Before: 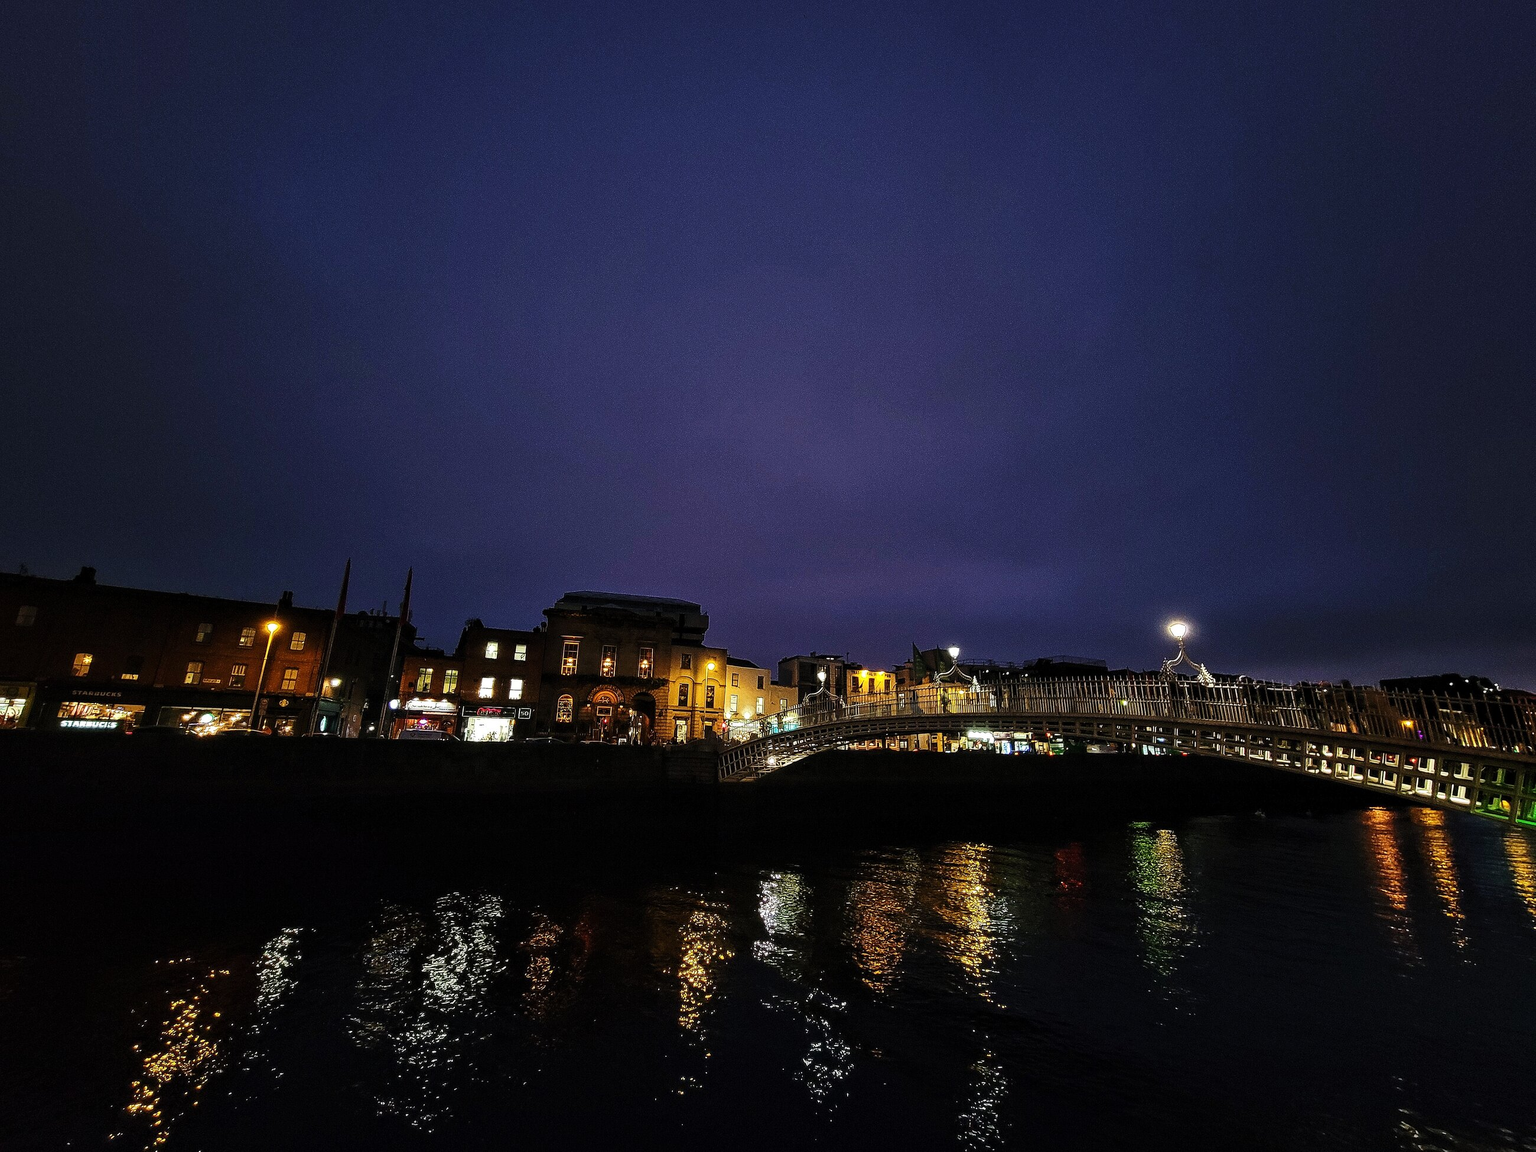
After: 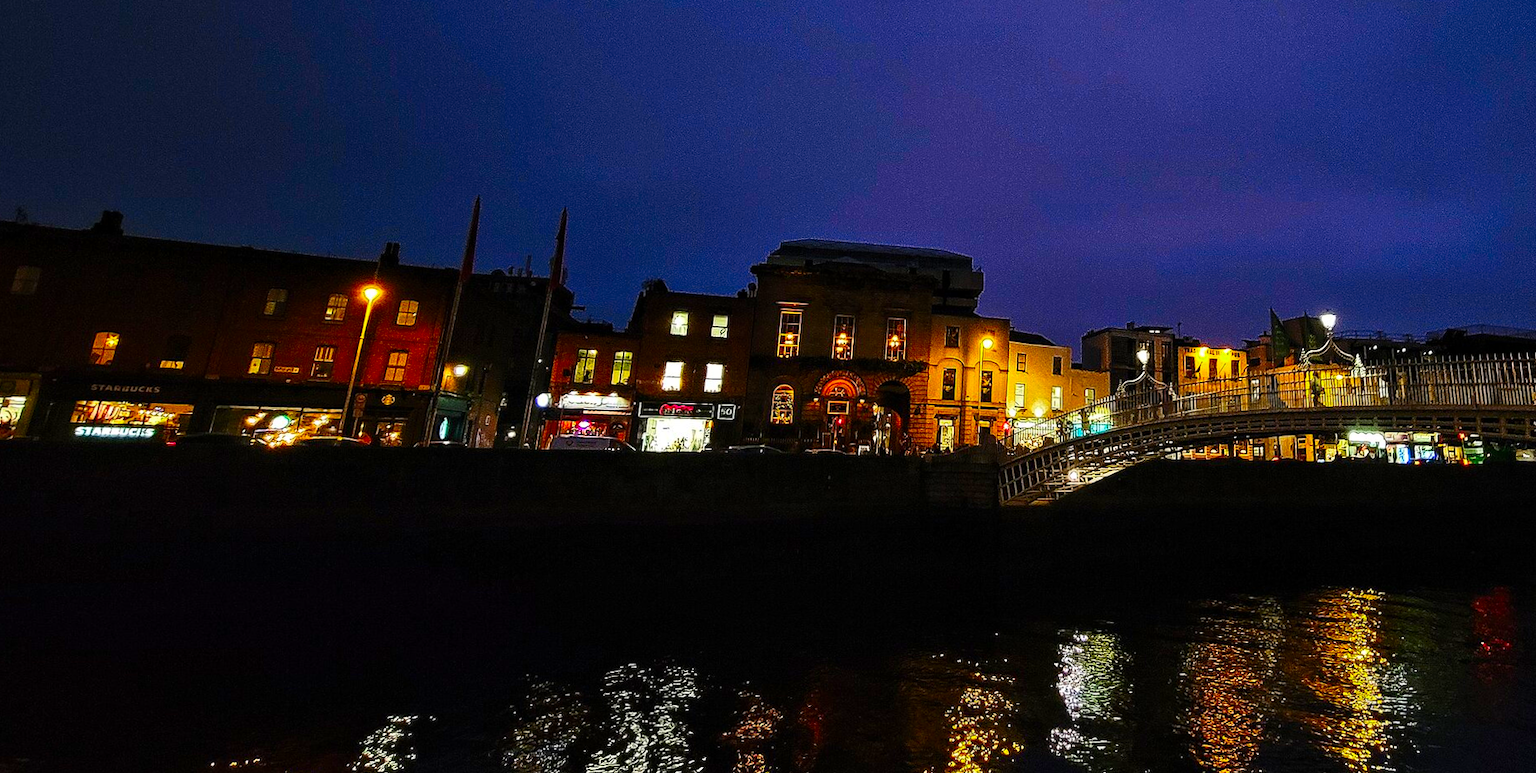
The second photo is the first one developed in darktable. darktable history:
rotate and perspective: rotation -0.45°, automatic cropping original format, crop left 0.008, crop right 0.992, crop top 0.012, crop bottom 0.988
crop: top 36.498%, right 27.964%, bottom 14.995%
color correction: saturation 1.8
